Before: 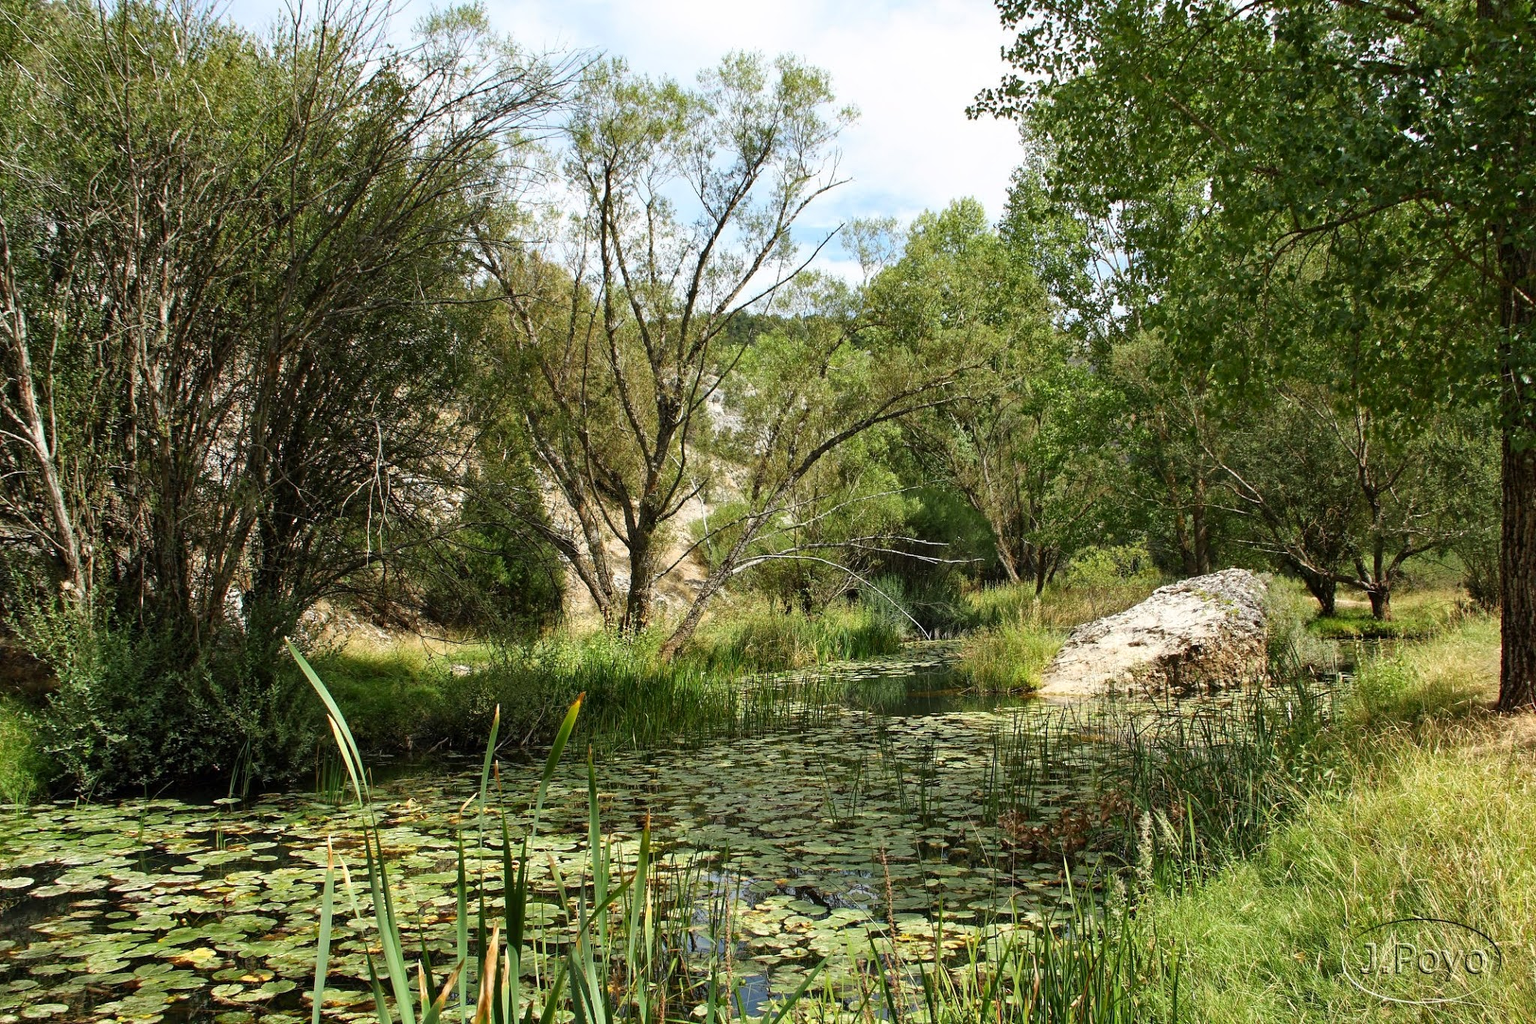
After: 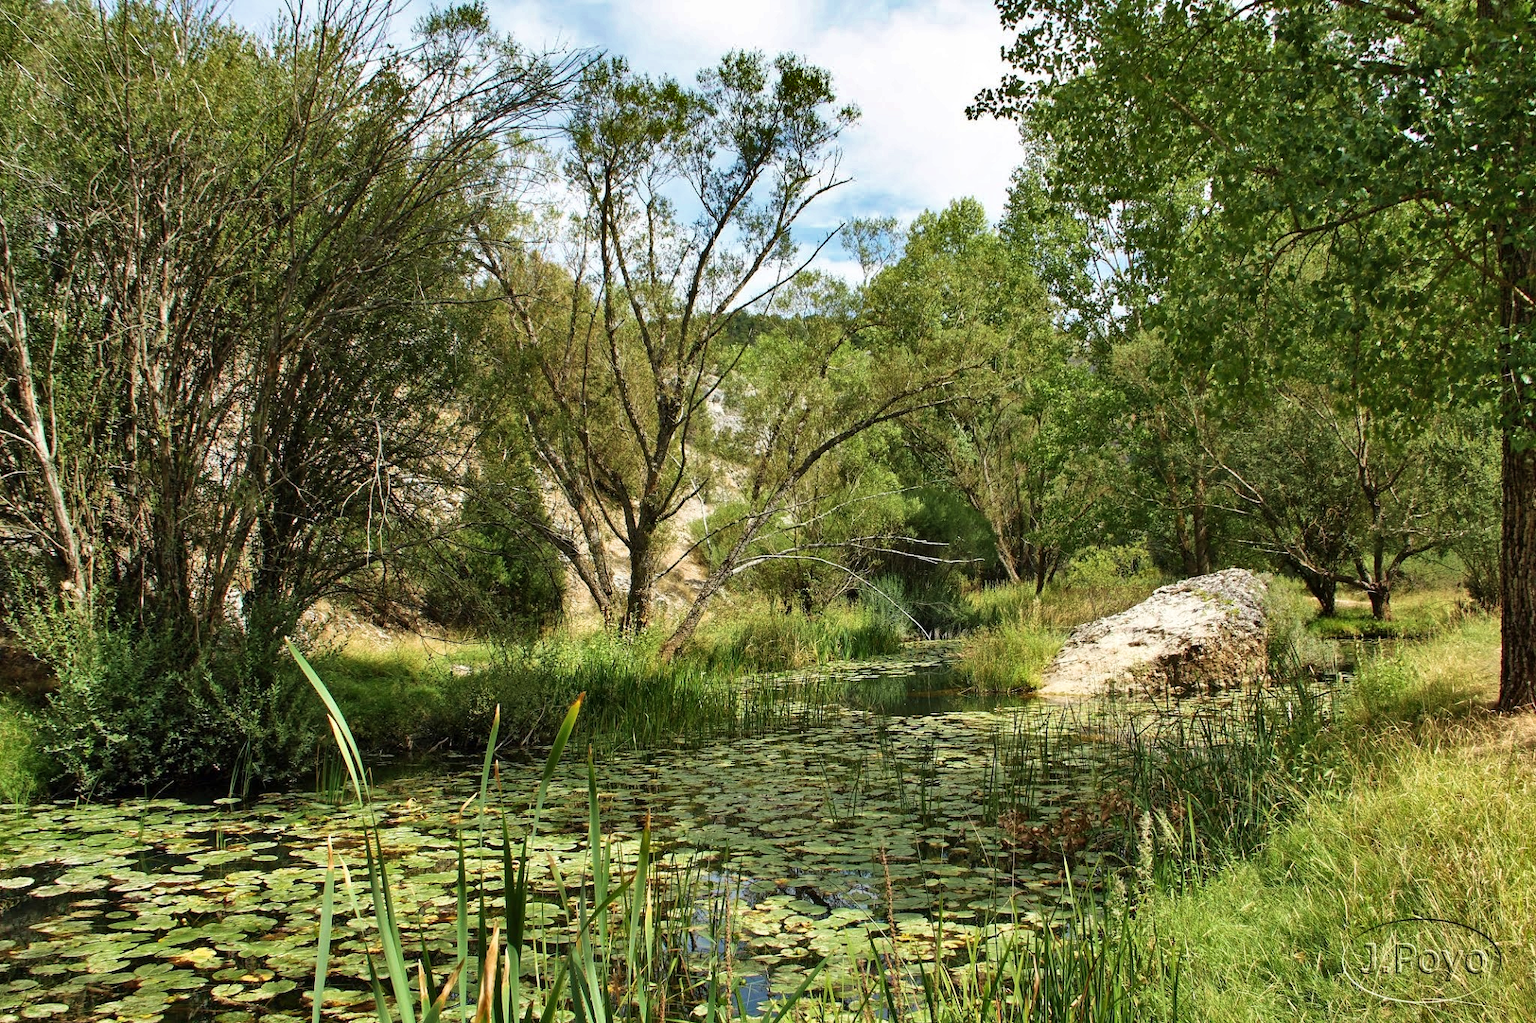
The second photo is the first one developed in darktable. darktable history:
velvia: on, module defaults
shadows and highlights: white point adjustment 0.087, highlights -70.36, soften with gaussian
